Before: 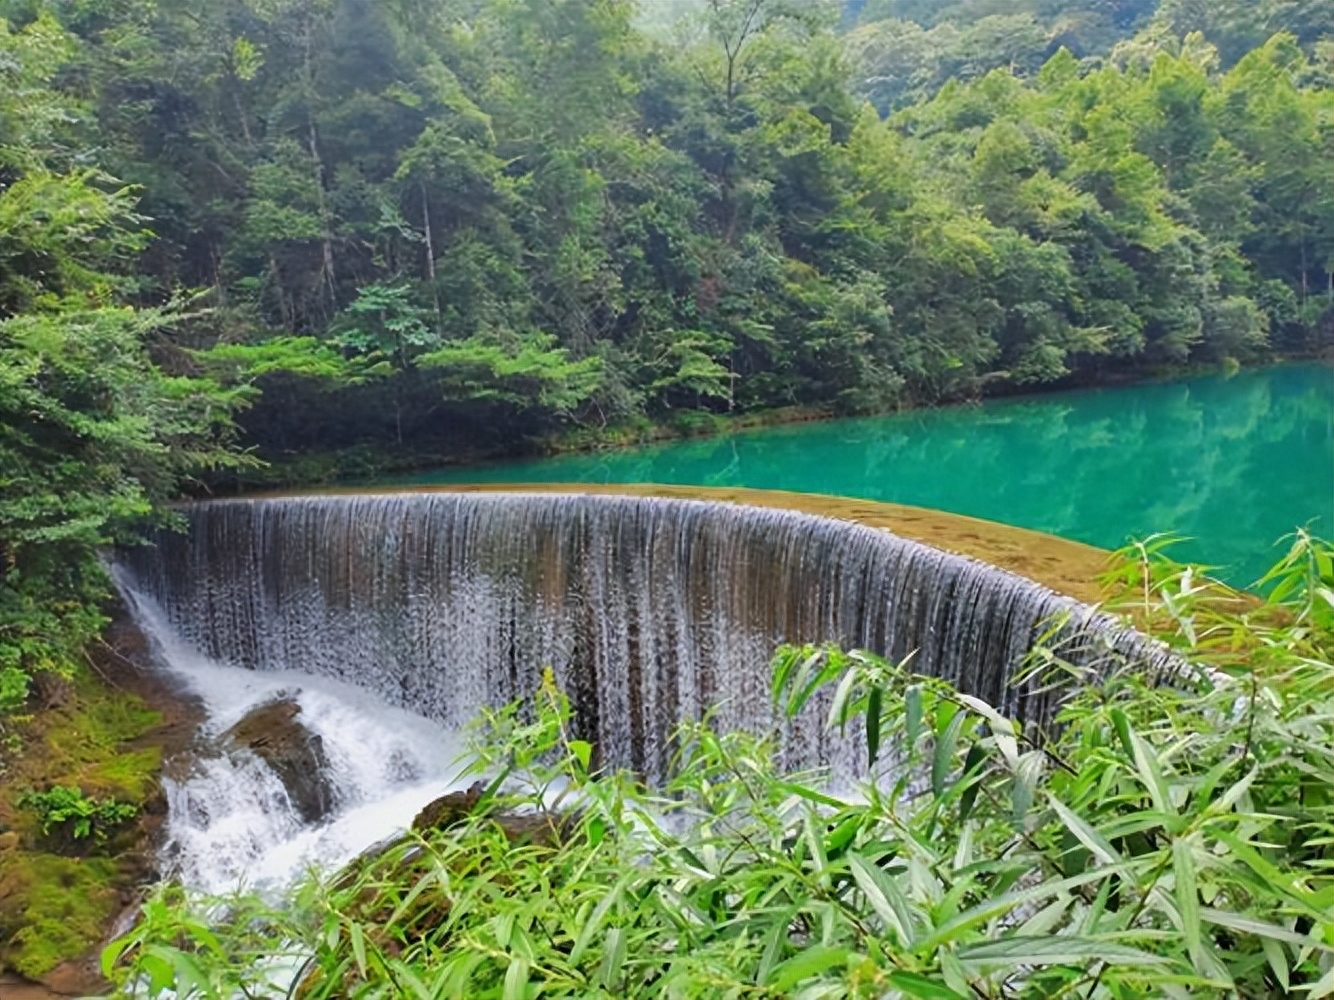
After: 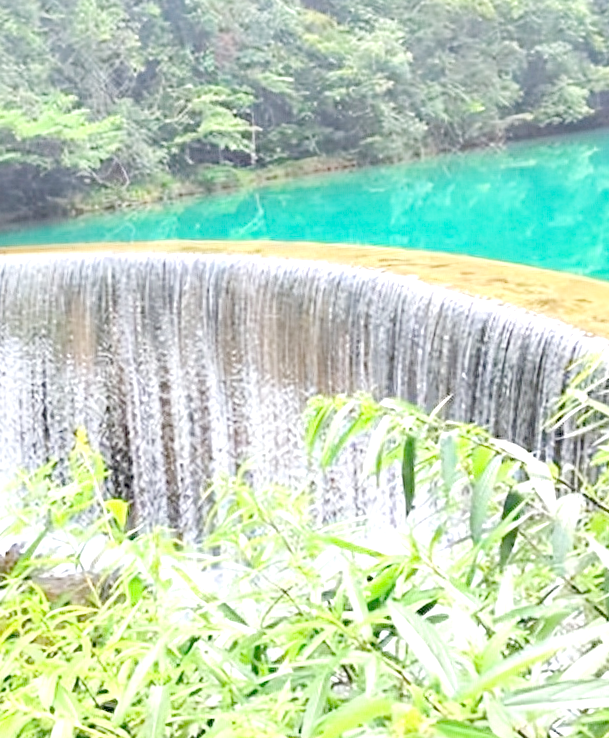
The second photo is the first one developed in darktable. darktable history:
rotate and perspective: rotation -2.22°, lens shift (horizontal) -0.022, automatic cropping off
crop: left 35.432%, top 26.233%, right 20.145%, bottom 3.432%
tone equalizer "contrast tone curve: medium": -8 EV -0.75 EV, -7 EV -0.7 EV, -6 EV -0.6 EV, -5 EV -0.4 EV, -3 EV 0.4 EV, -2 EV 0.6 EV, -1 EV 0.7 EV, +0 EV 0.75 EV, edges refinement/feathering 500, mask exposure compensation -1.57 EV, preserve details no
